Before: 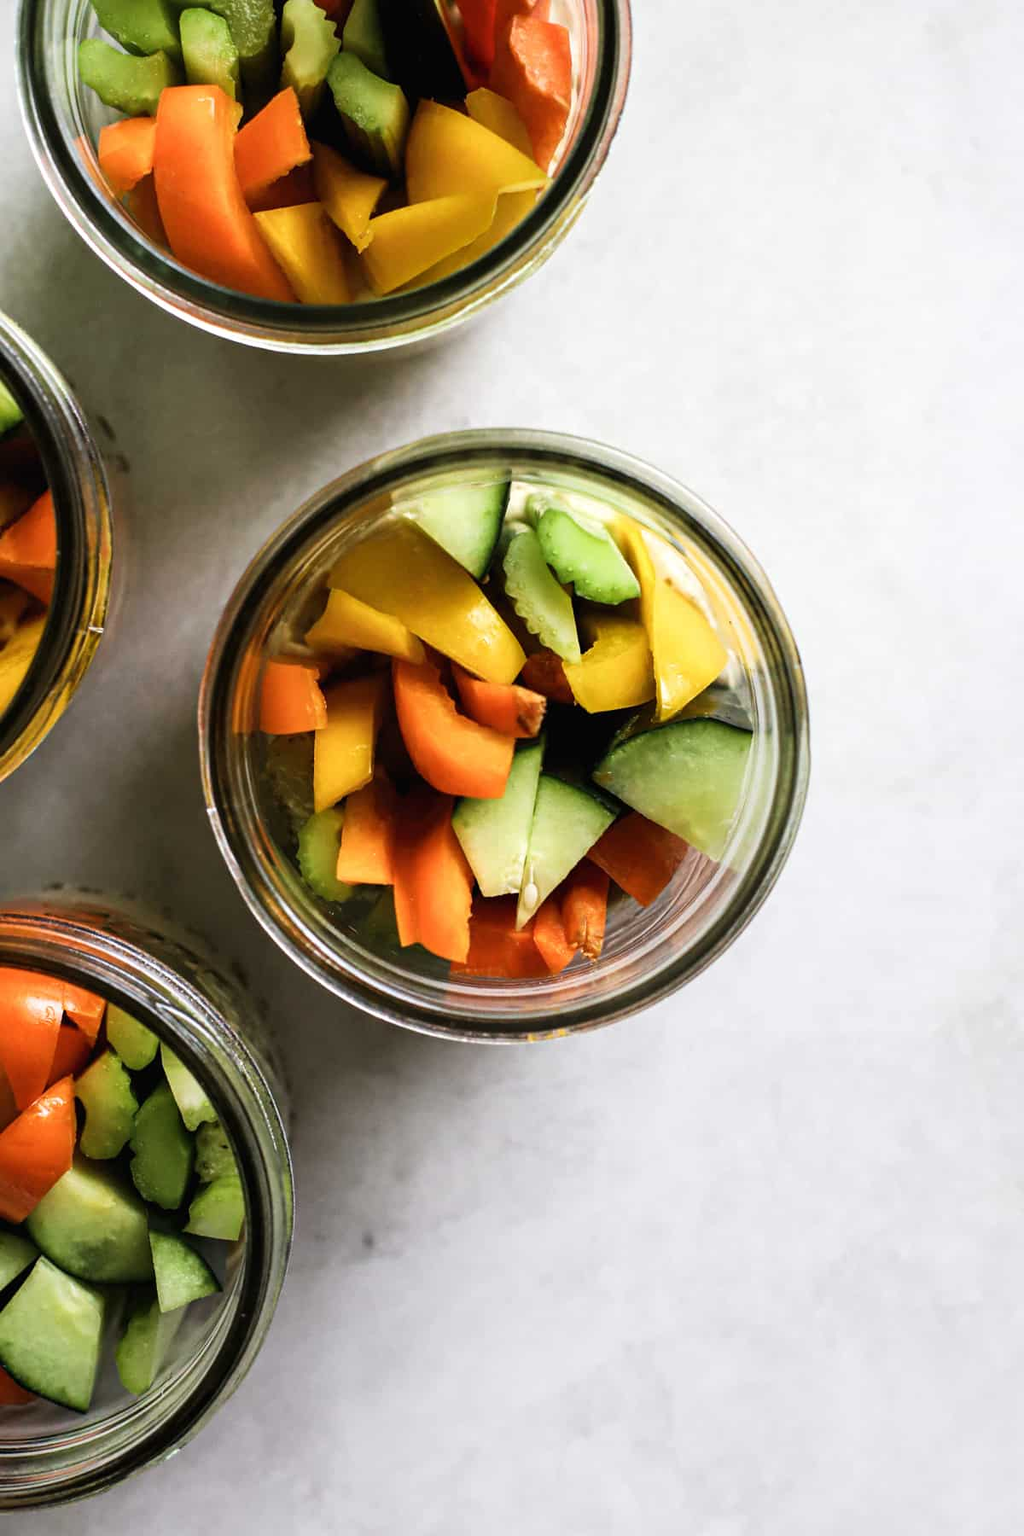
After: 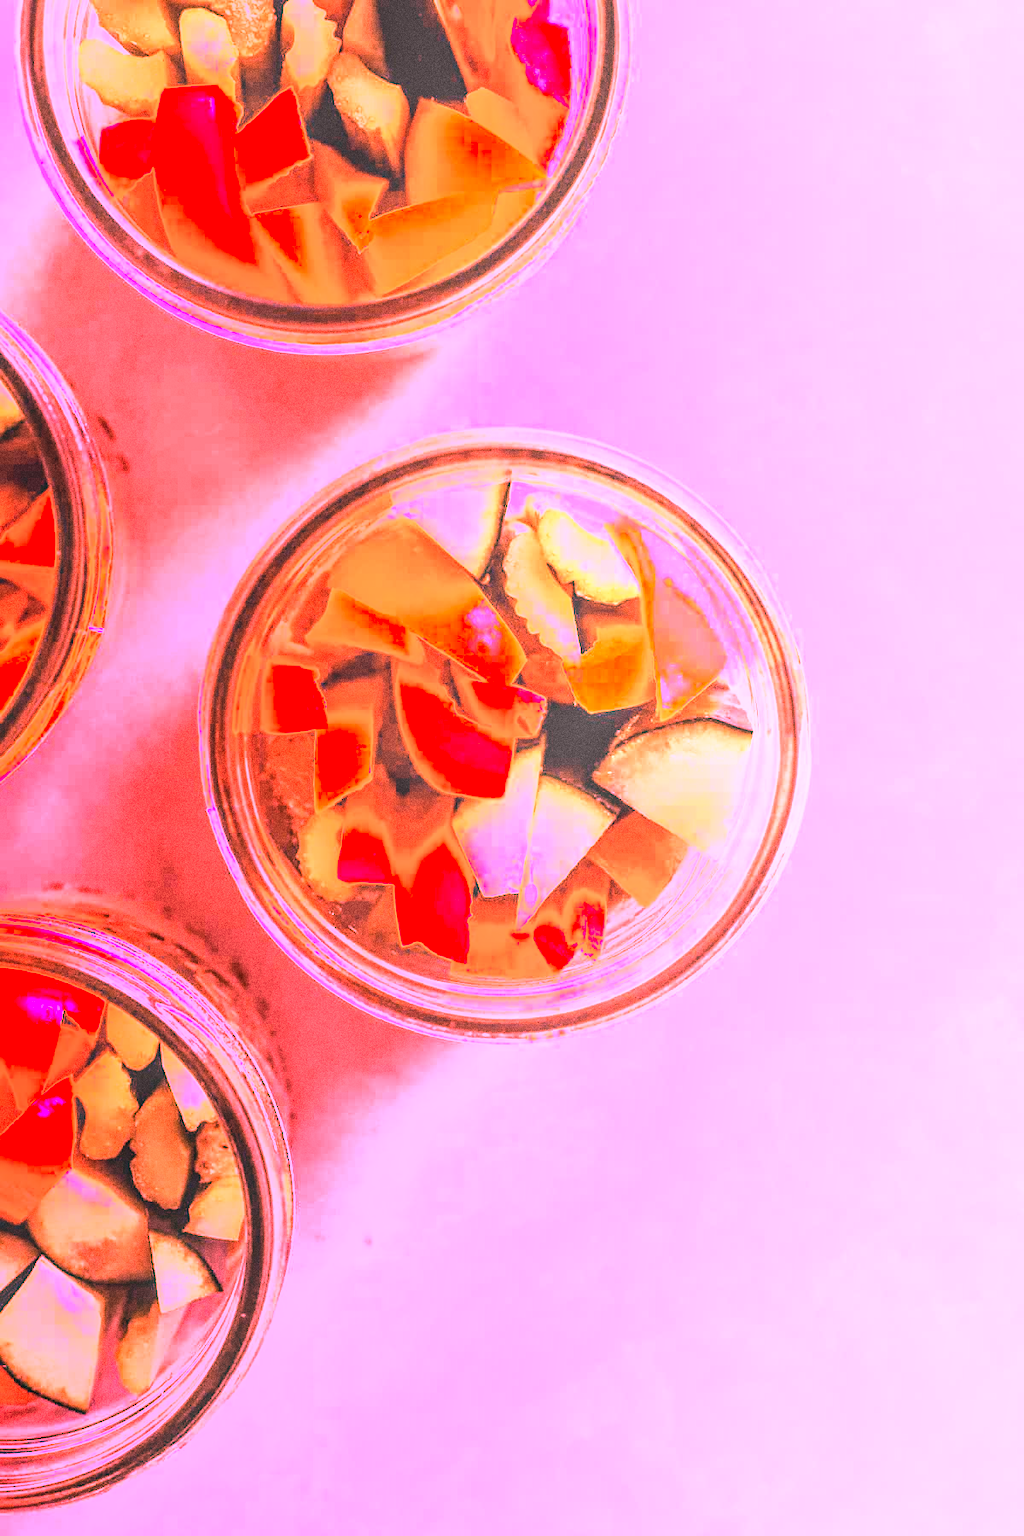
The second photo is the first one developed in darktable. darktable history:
white balance: red 4.26, blue 1.802
grain: coarseness 0.09 ISO, strength 40%
local contrast: detail 130%
